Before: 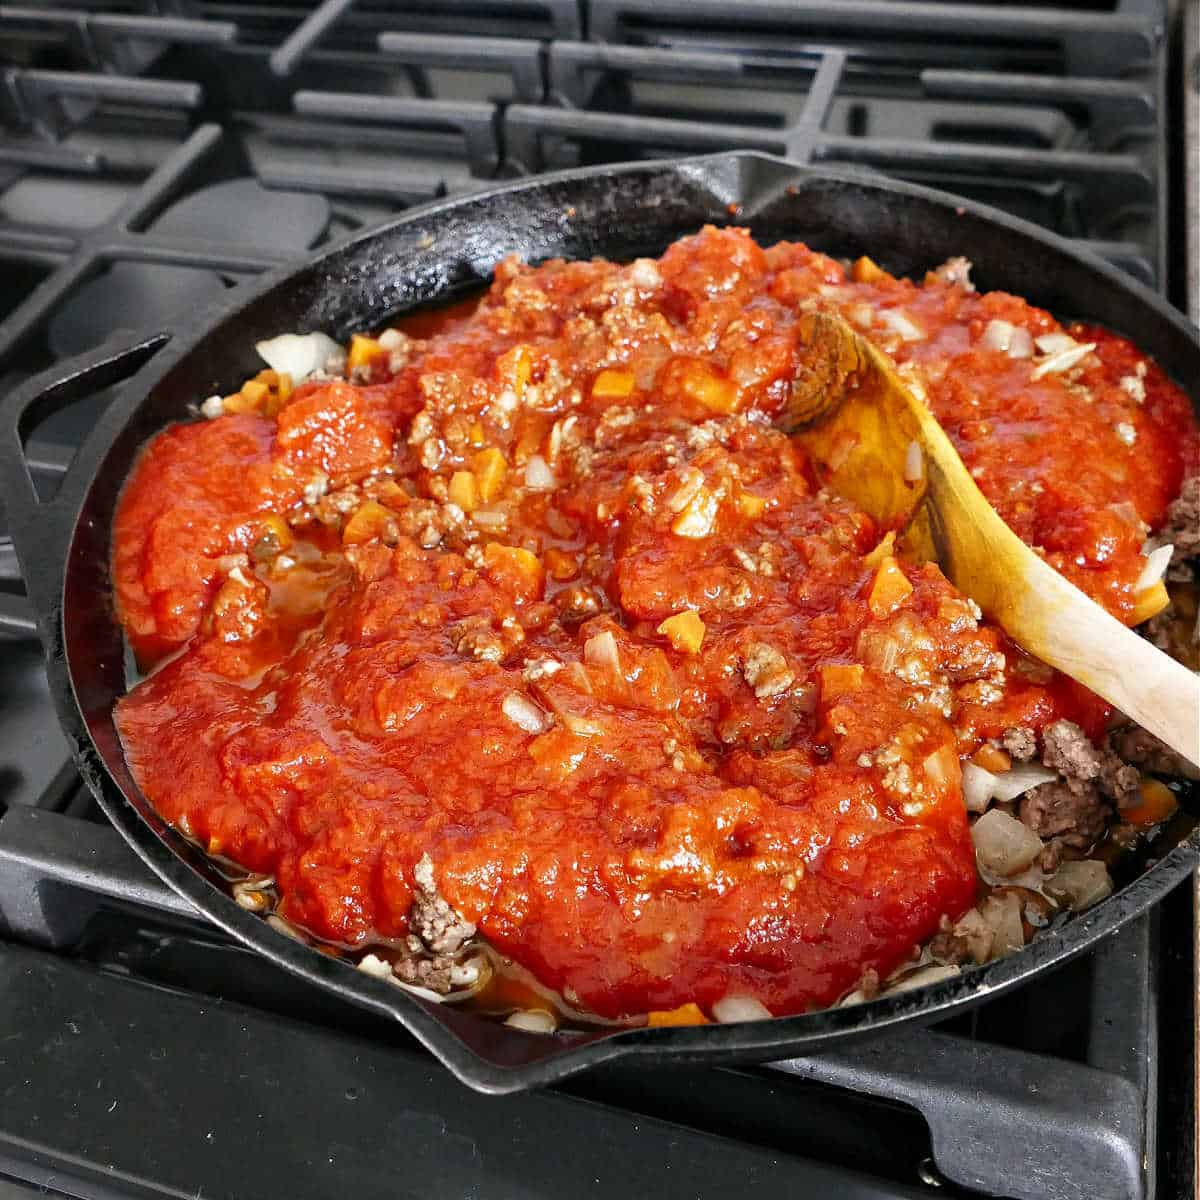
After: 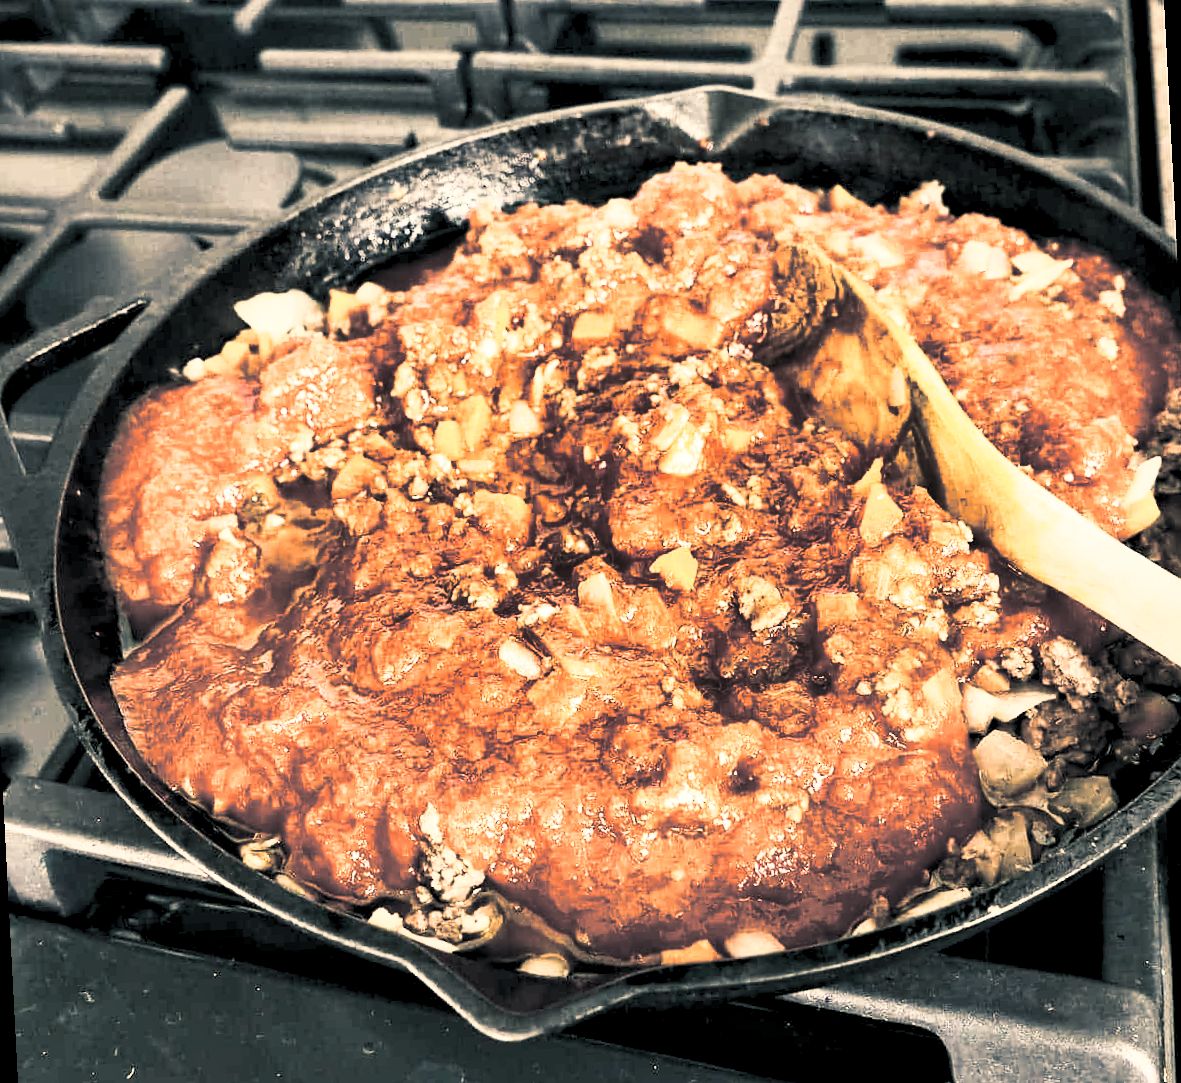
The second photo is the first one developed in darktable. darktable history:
white balance: red 1.123, blue 0.83
color balance rgb: shadows lift › chroma 3%, shadows lift › hue 240.84°, highlights gain › chroma 3%, highlights gain › hue 73.2°, global offset › luminance -0.5%, perceptual saturation grading › global saturation 20%, perceptual saturation grading › highlights -25%, perceptual saturation grading › shadows 50%, global vibrance 25.26%
split-toning: shadows › hue 205.2°, shadows › saturation 0.29, highlights › hue 50.4°, highlights › saturation 0.38, balance -49.9
contrast brightness saturation: contrast 0.57, brightness 0.57, saturation -0.34
local contrast: highlights 100%, shadows 100%, detail 120%, midtone range 0.2
rotate and perspective: rotation -3°, crop left 0.031, crop right 0.968, crop top 0.07, crop bottom 0.93
shadows and highlights: radius 108.52, shadows 40.68, highlights -72.88, low approximation 0.01, soften with gaussian
tone equalizer: on, module defaults
